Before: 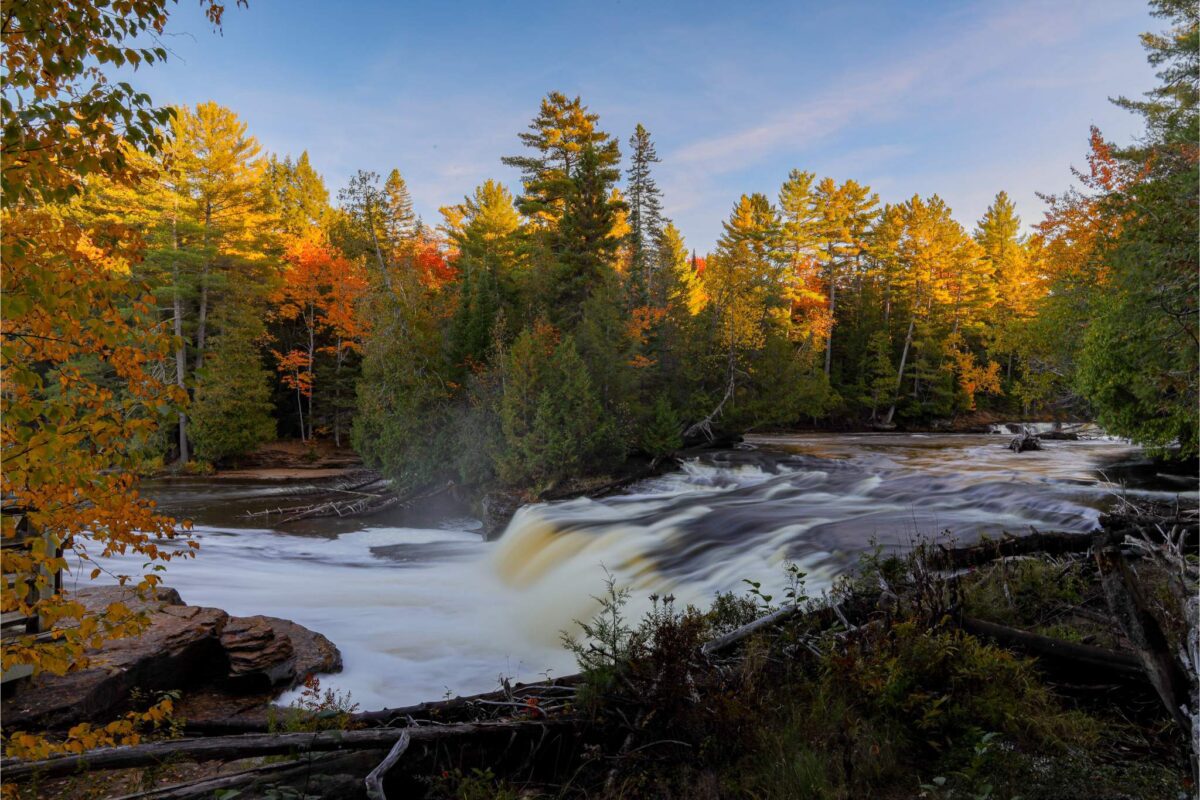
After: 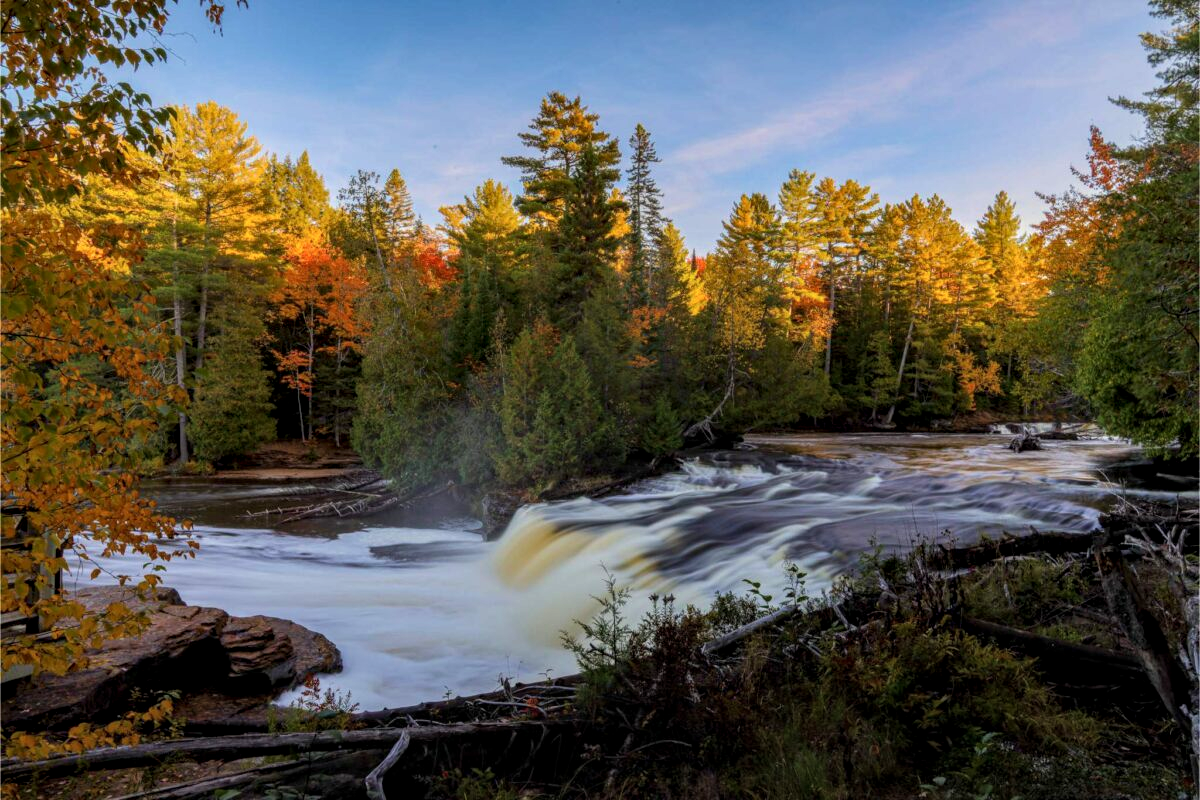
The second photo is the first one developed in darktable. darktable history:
local contrast: detail 130%
velvia: on, module defaults
